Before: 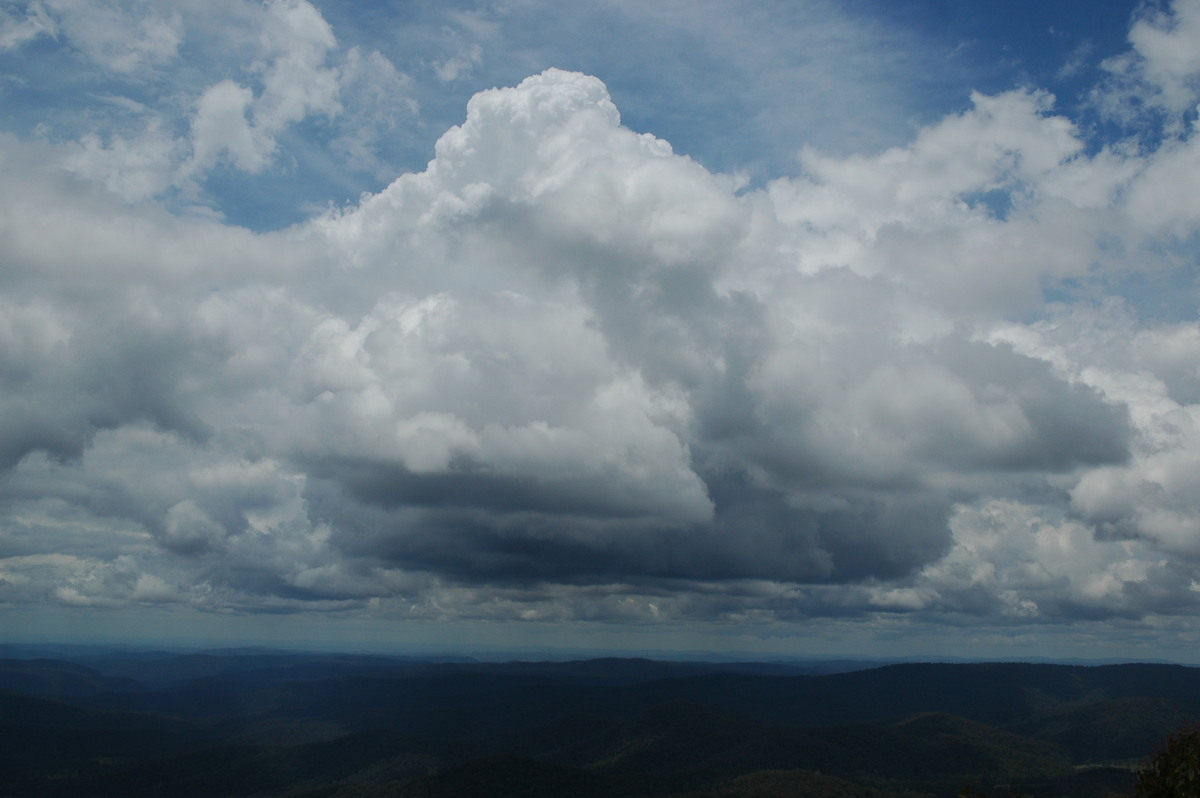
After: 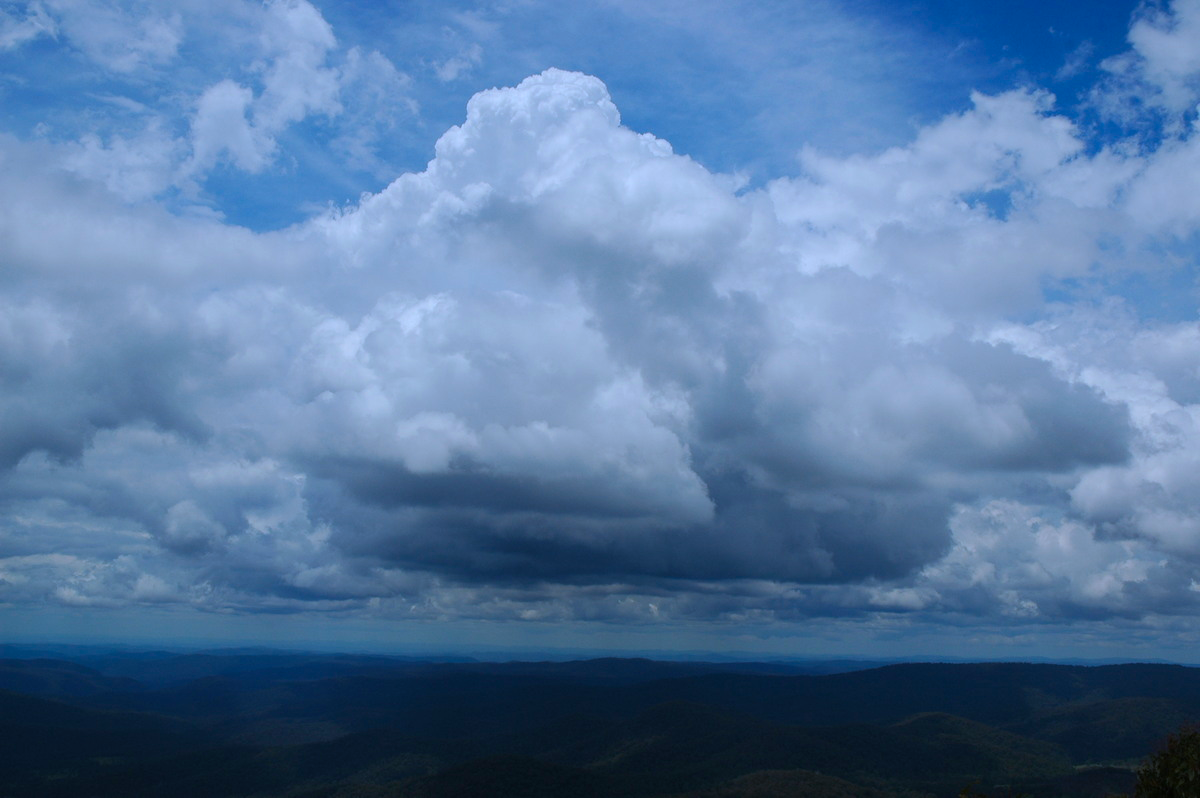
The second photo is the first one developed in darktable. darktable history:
color balance rgb: perceptual saturation grading › global saturation 25%, global vibrance 20%
white balance: red 0.948, green 1.02, blue 1.176
